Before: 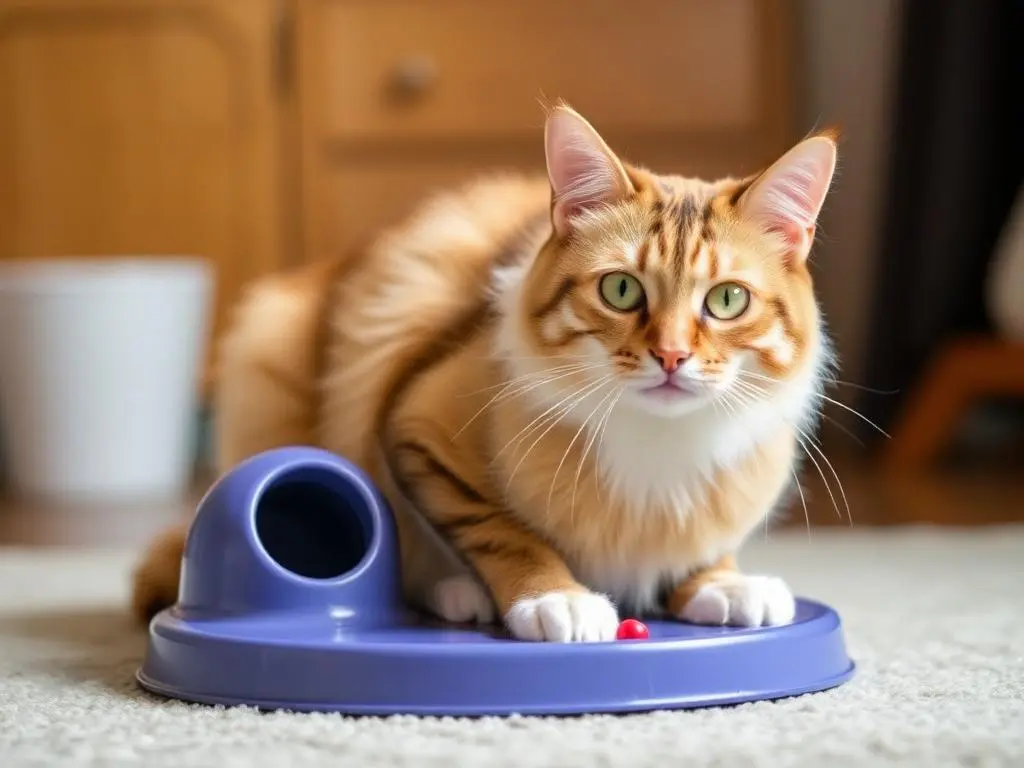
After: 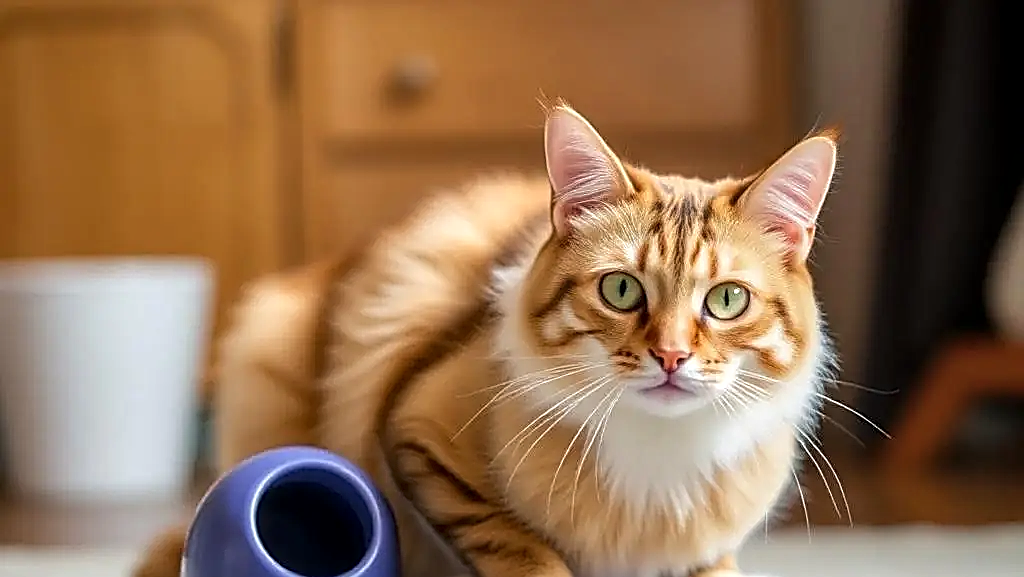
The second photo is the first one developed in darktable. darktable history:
local contrast: on, module defaults
crop: bottom 24.854%
exposure: exposure 0.014 EV, compensate highlight preservation false
sharpen: radius 1.724, amount 1.3
